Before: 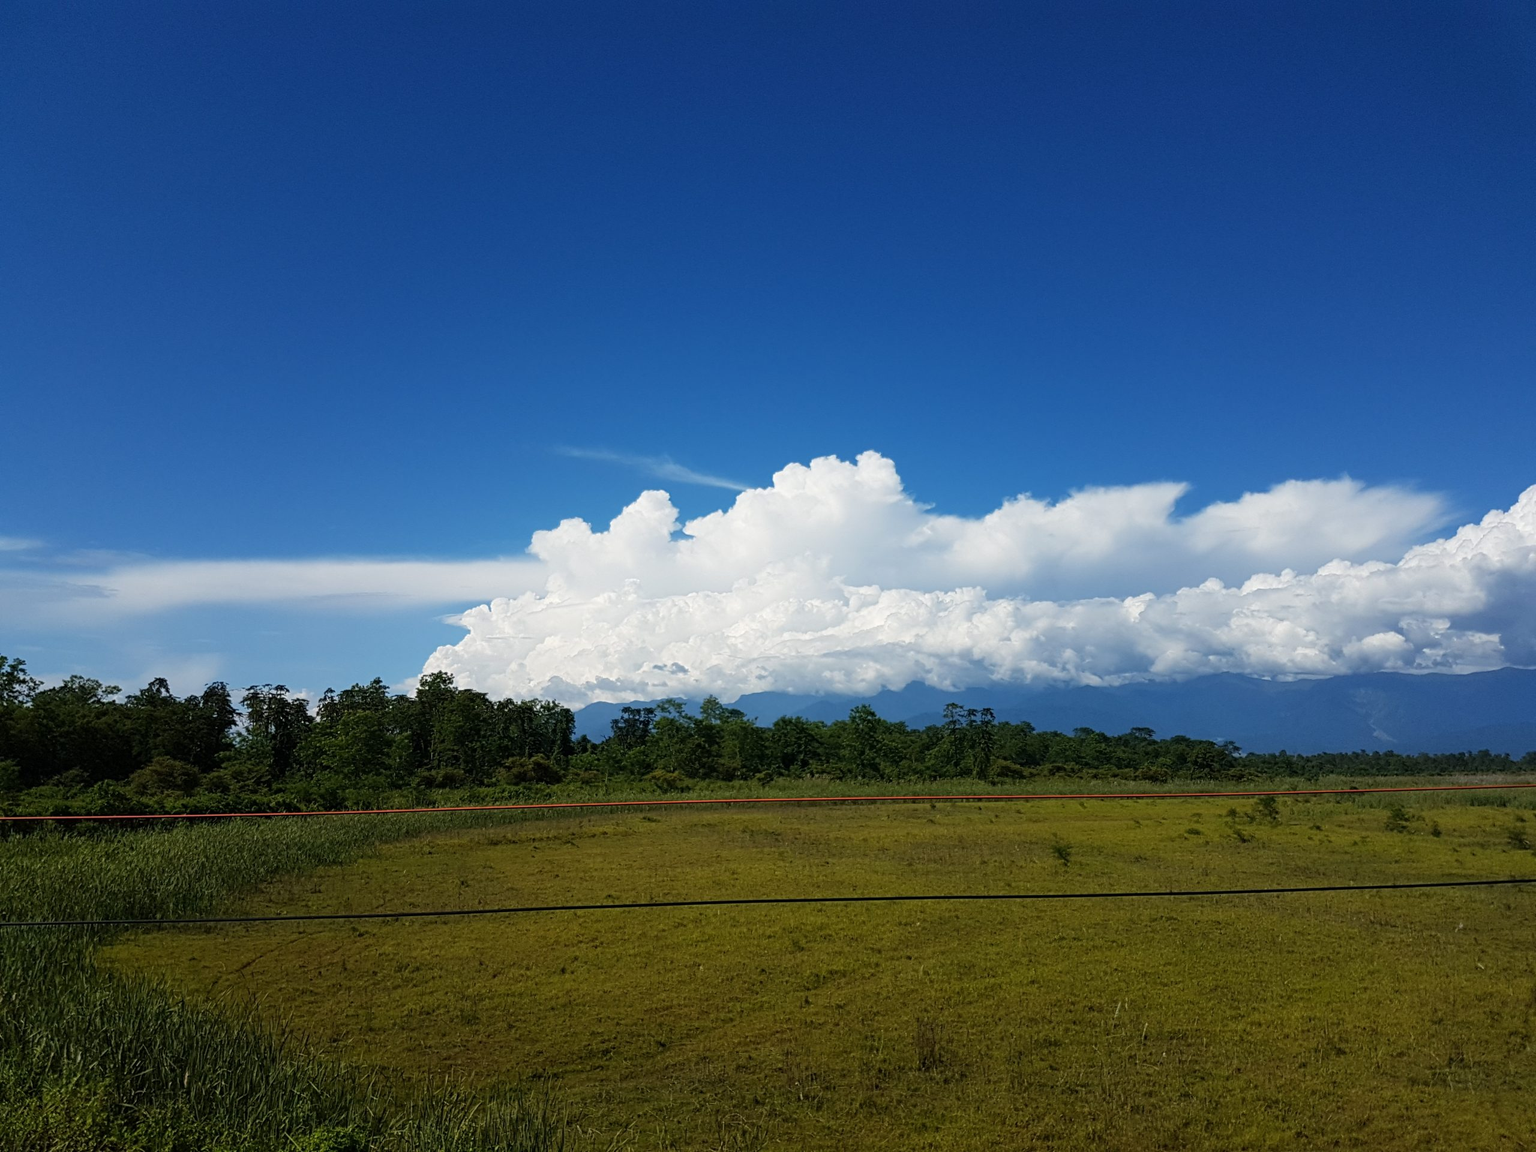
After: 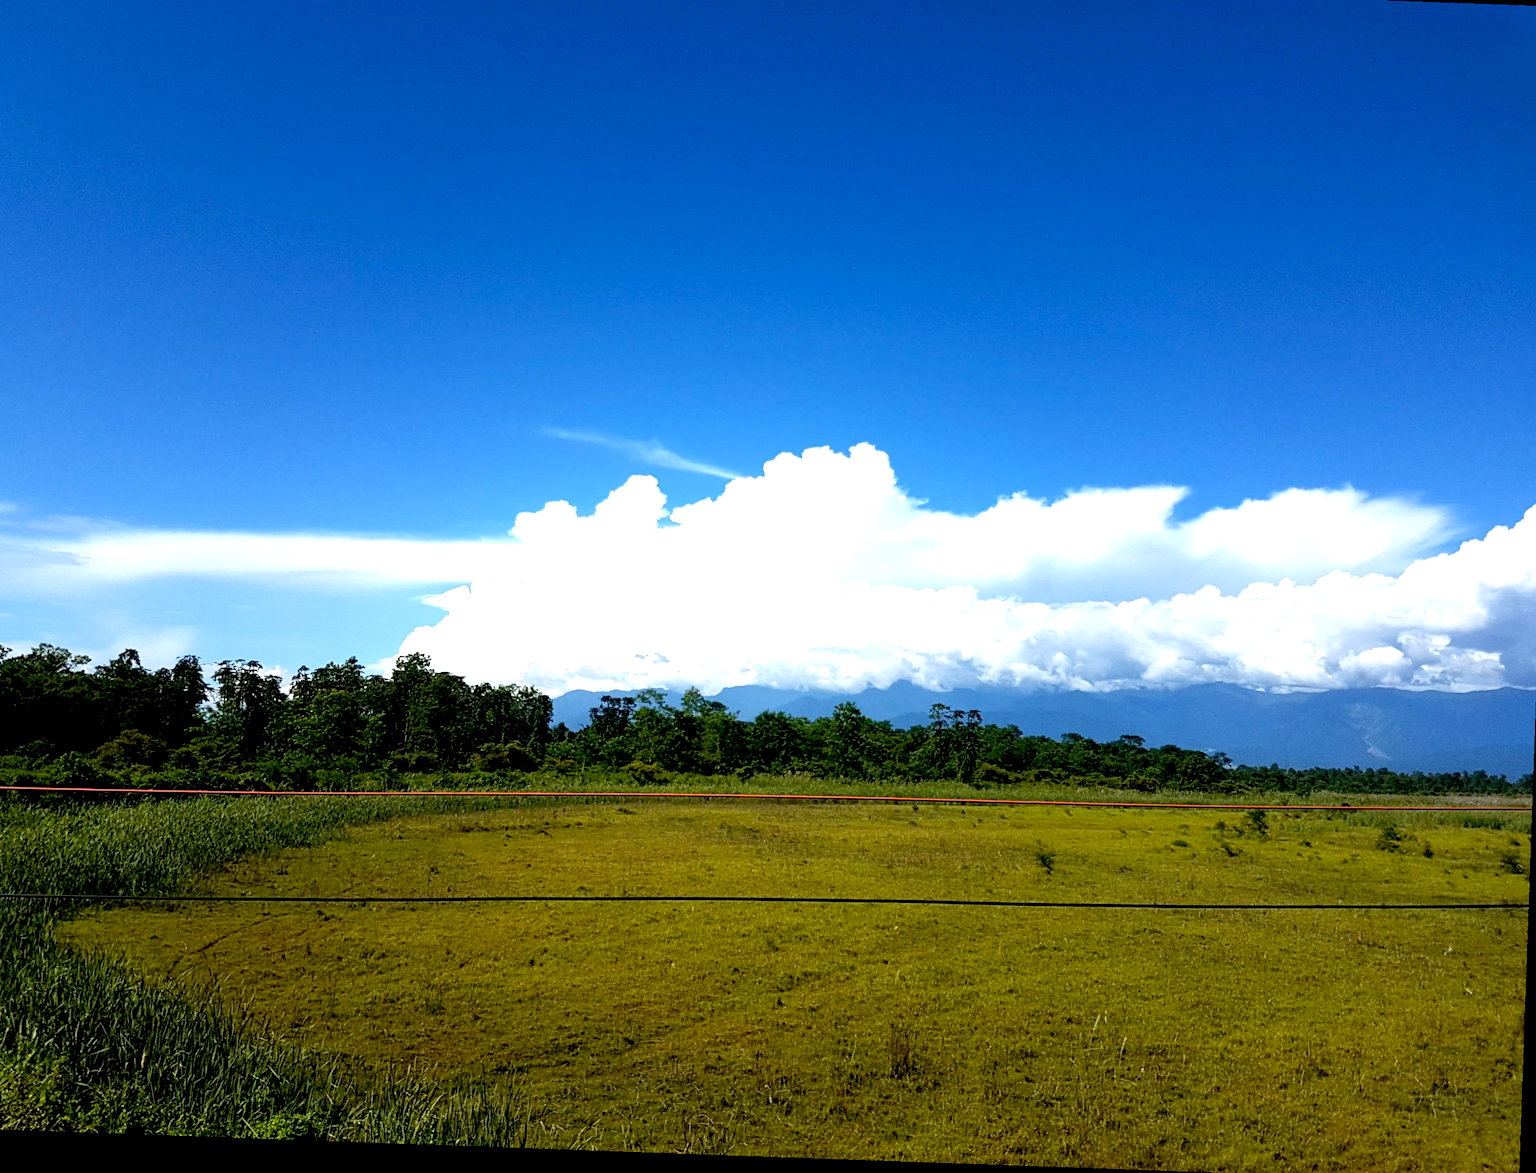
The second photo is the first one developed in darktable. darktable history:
exposure: black level correction 0.011, exposure 1.079 EV, compensate exposure bias true, compensate highlight preservation false
crop and rotate: angle -2.03°, left 3.119%, top 4.016%, right 1.45%, bottom 0.738%
